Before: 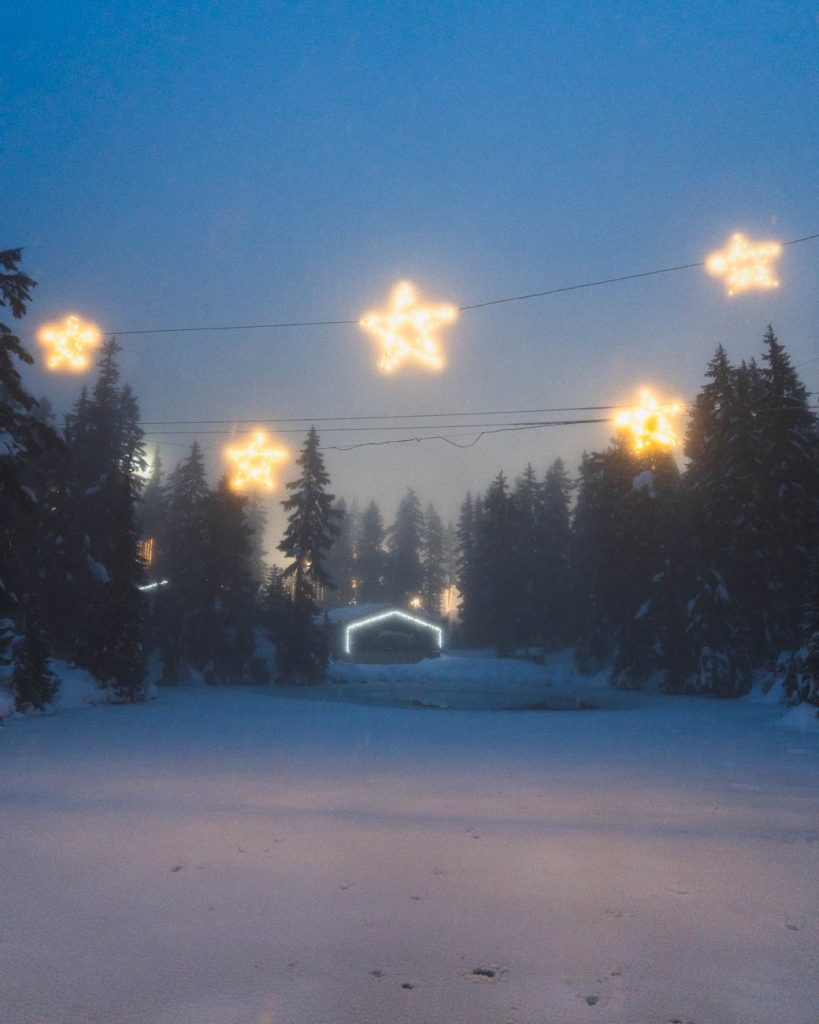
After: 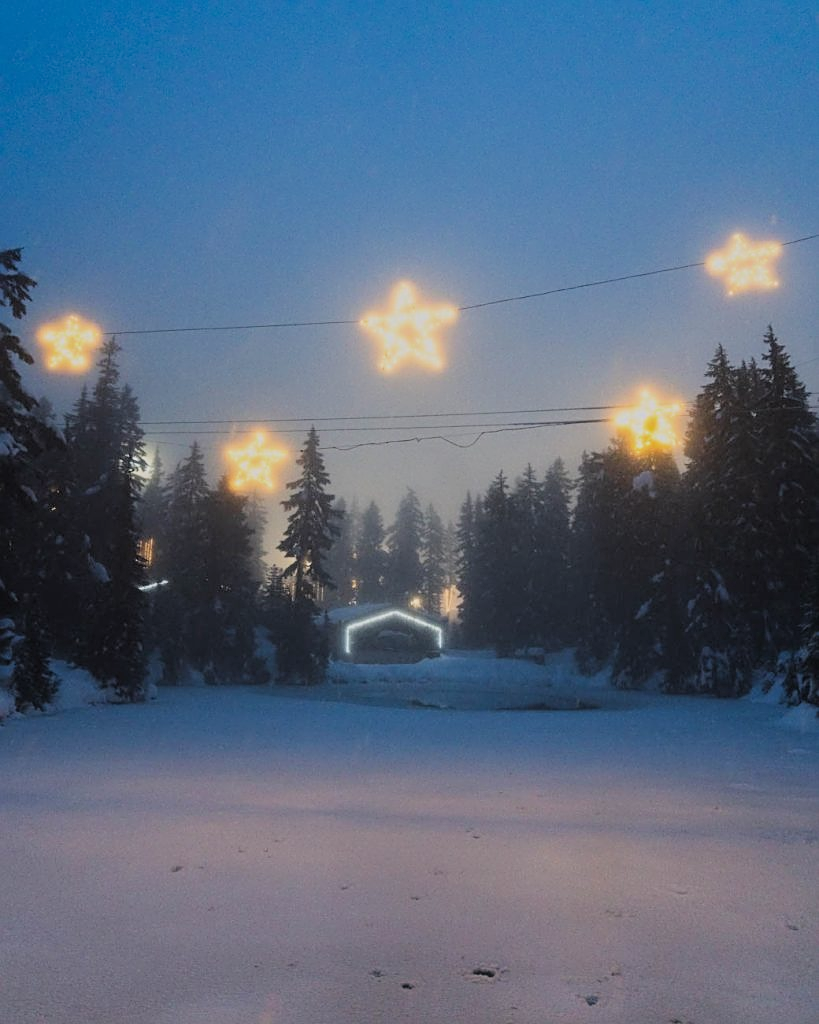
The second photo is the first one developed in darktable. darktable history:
filmic rgb: black relative exposure -7.65 EV, white relative exposure 4.56 EV, hardness 3.61, color science v6 (2022)
sharpen: radius 2.531, amount 0.628
